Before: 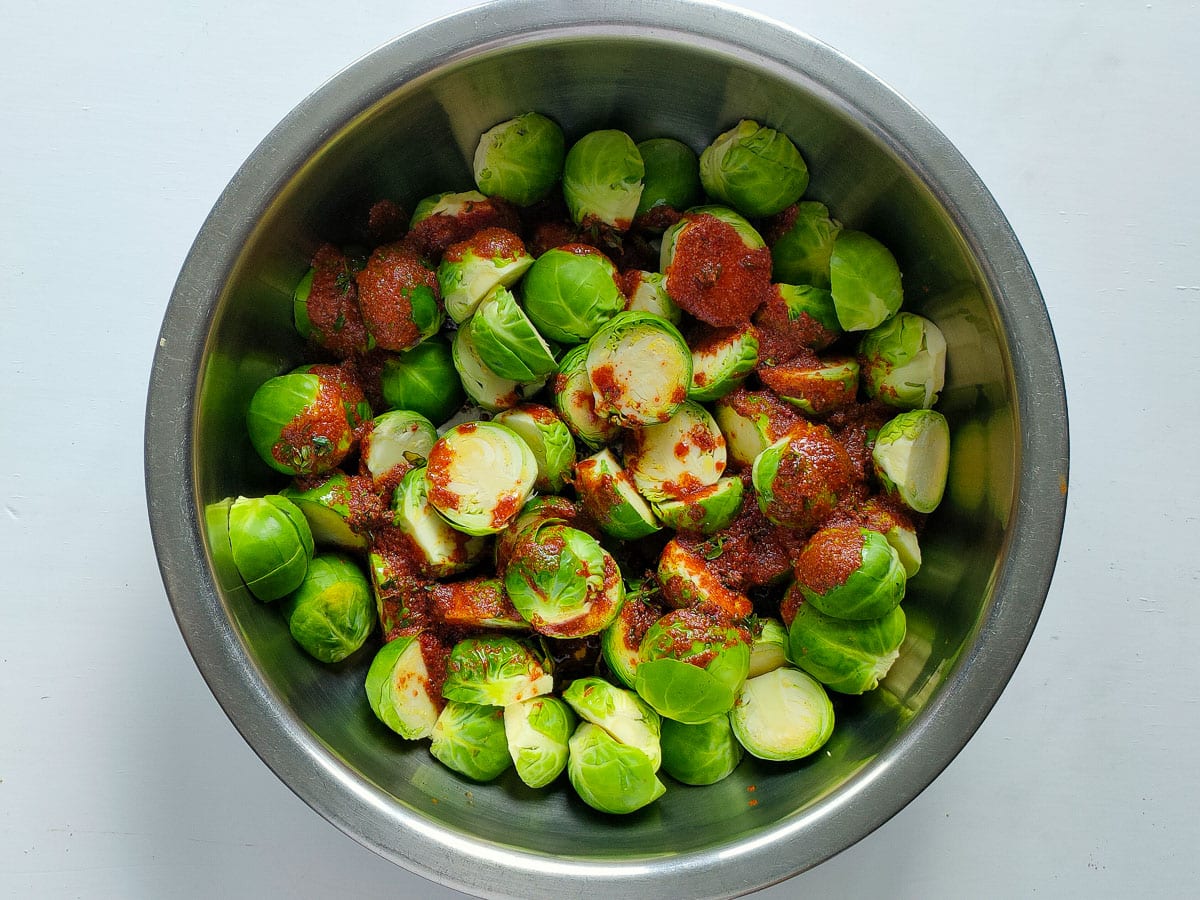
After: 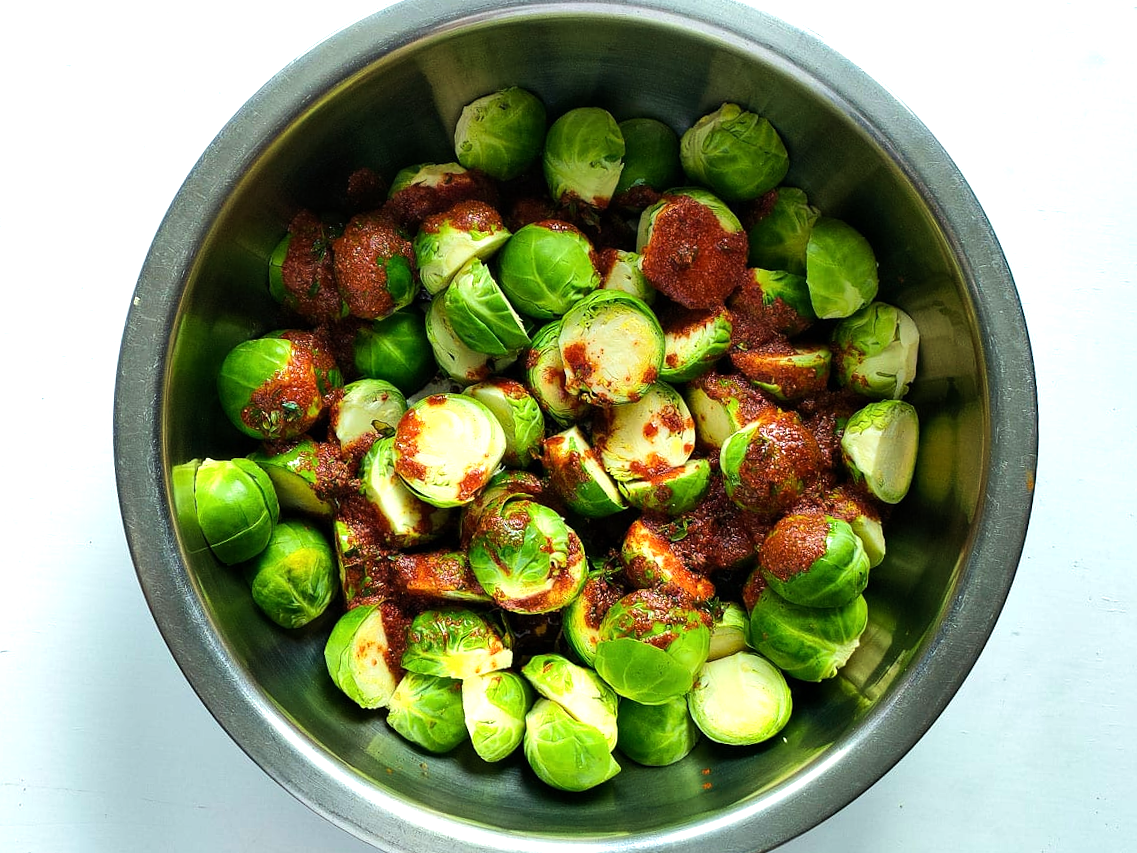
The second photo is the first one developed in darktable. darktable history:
crop and rotate: angle -2.38°
color calibration: illuminant Planckian (black body), x 0.351, y 0.352, temperature 4794.27 K
tone equalizer: -8 EV -0.75 EV, -7 EV -0.7 EV, -6 EV -0.6 EV, -5 EV -0.4 EV, -3 EV 0.4 EV, -2 EV 0.6 EV, -1 EV 0.7 EV, +0 EV 0.75 EV, edges refinement/feathering 500, mask exposure compensation -1.57 EV, preserve details no
velvia: on, module defaults
